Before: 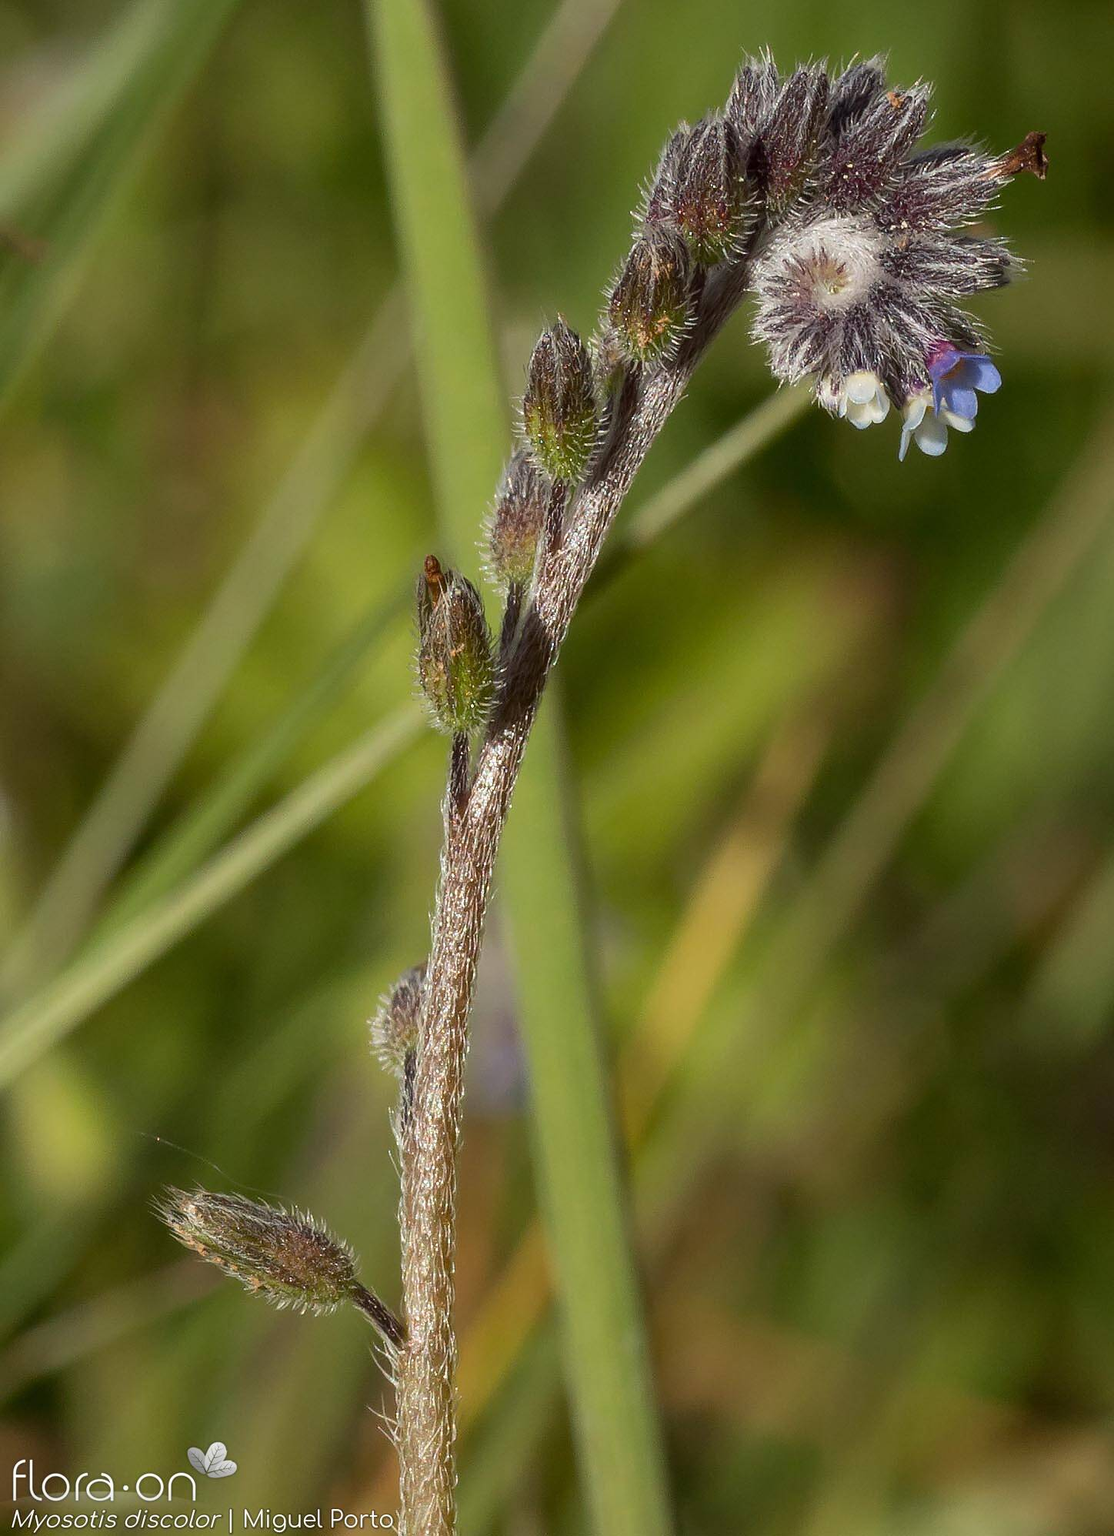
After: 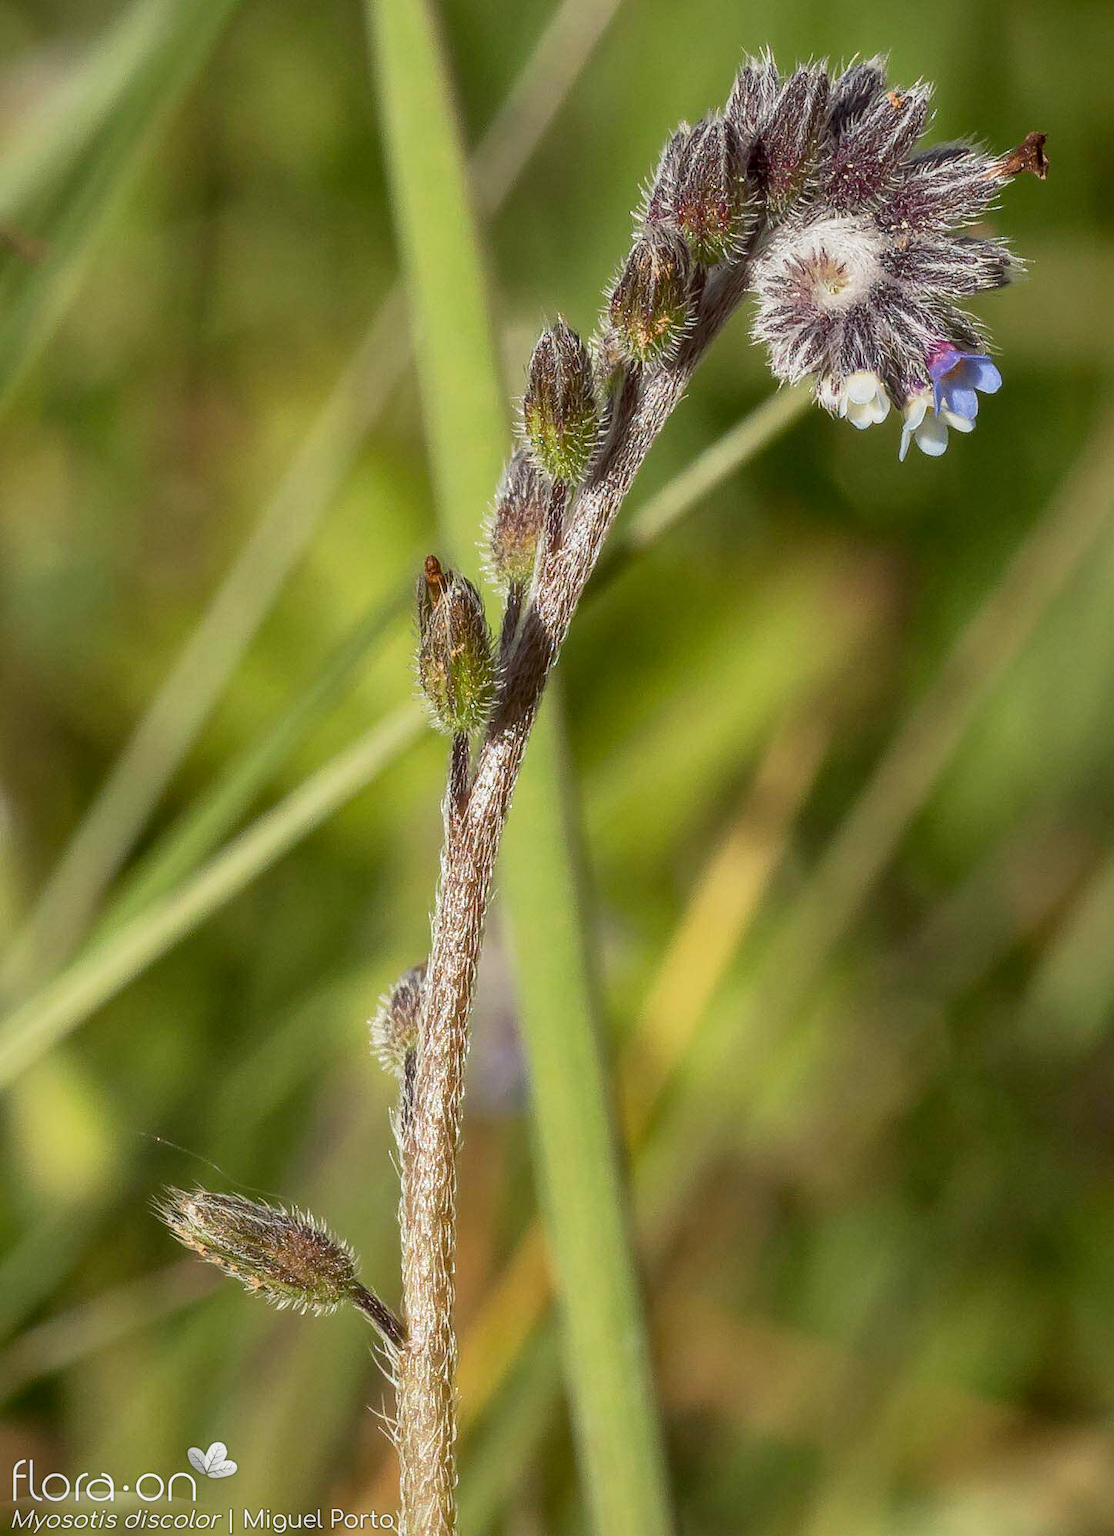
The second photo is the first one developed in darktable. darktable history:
base curve: curves: ch0 [(0, 0) (0.088, 0.125) (0.176, 0.251) (0.354, 0.501) (0.613, 0.749) (1, 0.877)], preserve colors none
local contrast: on, module defaults
shadows and highlights: on, module defaults
